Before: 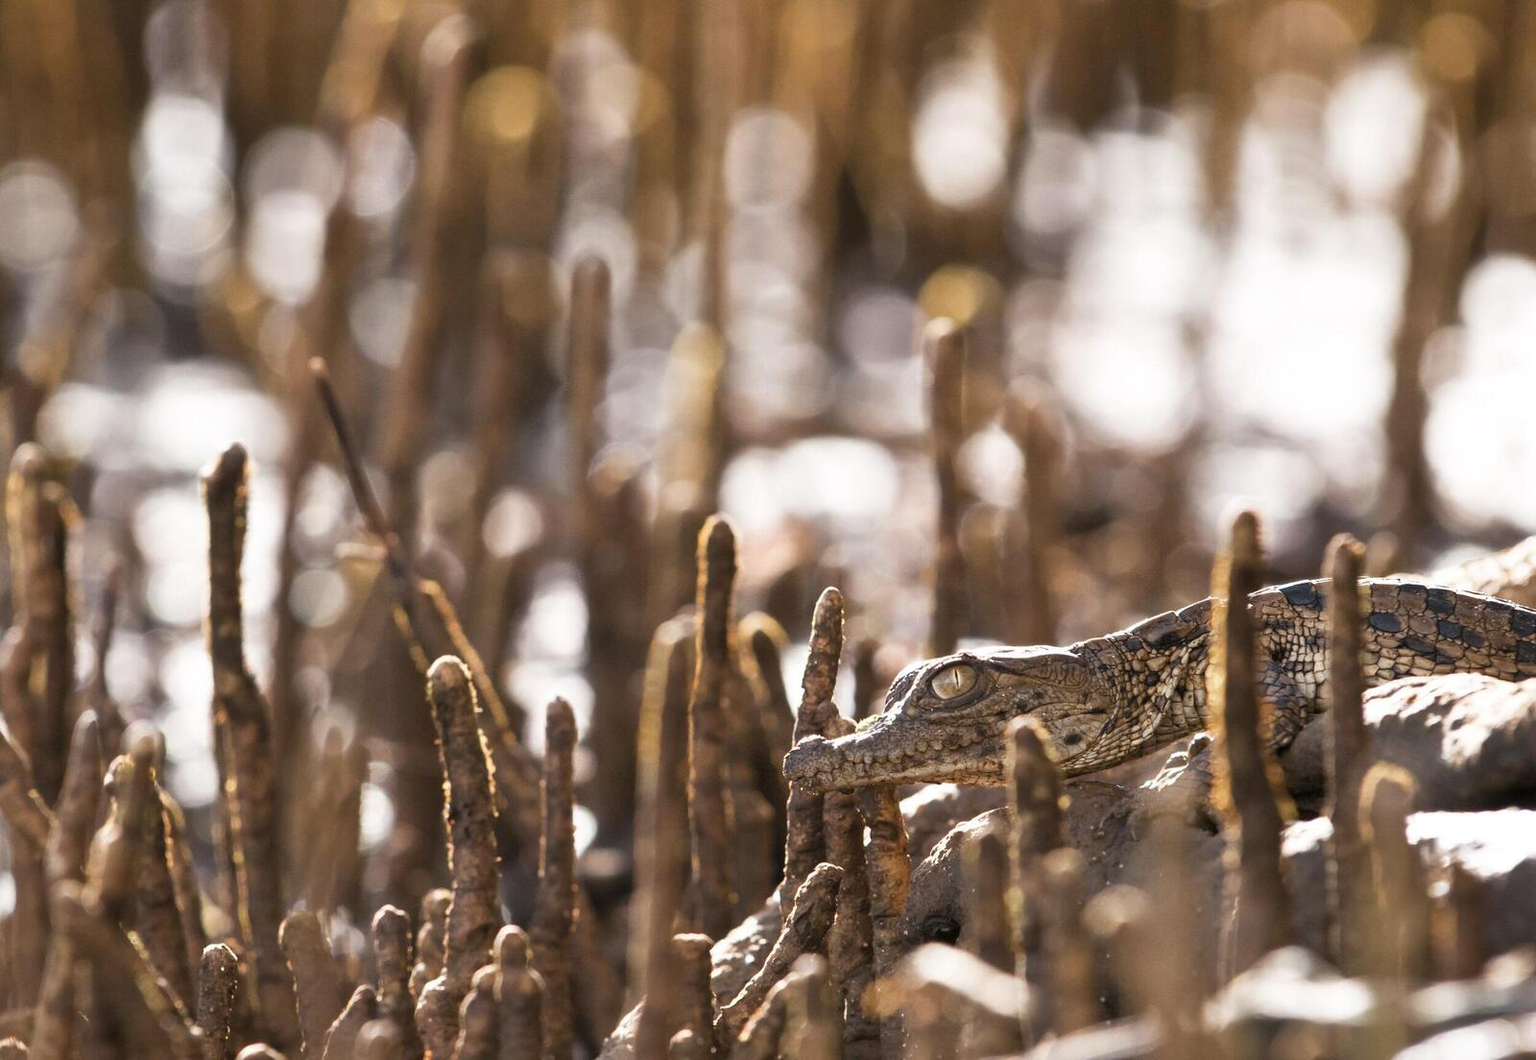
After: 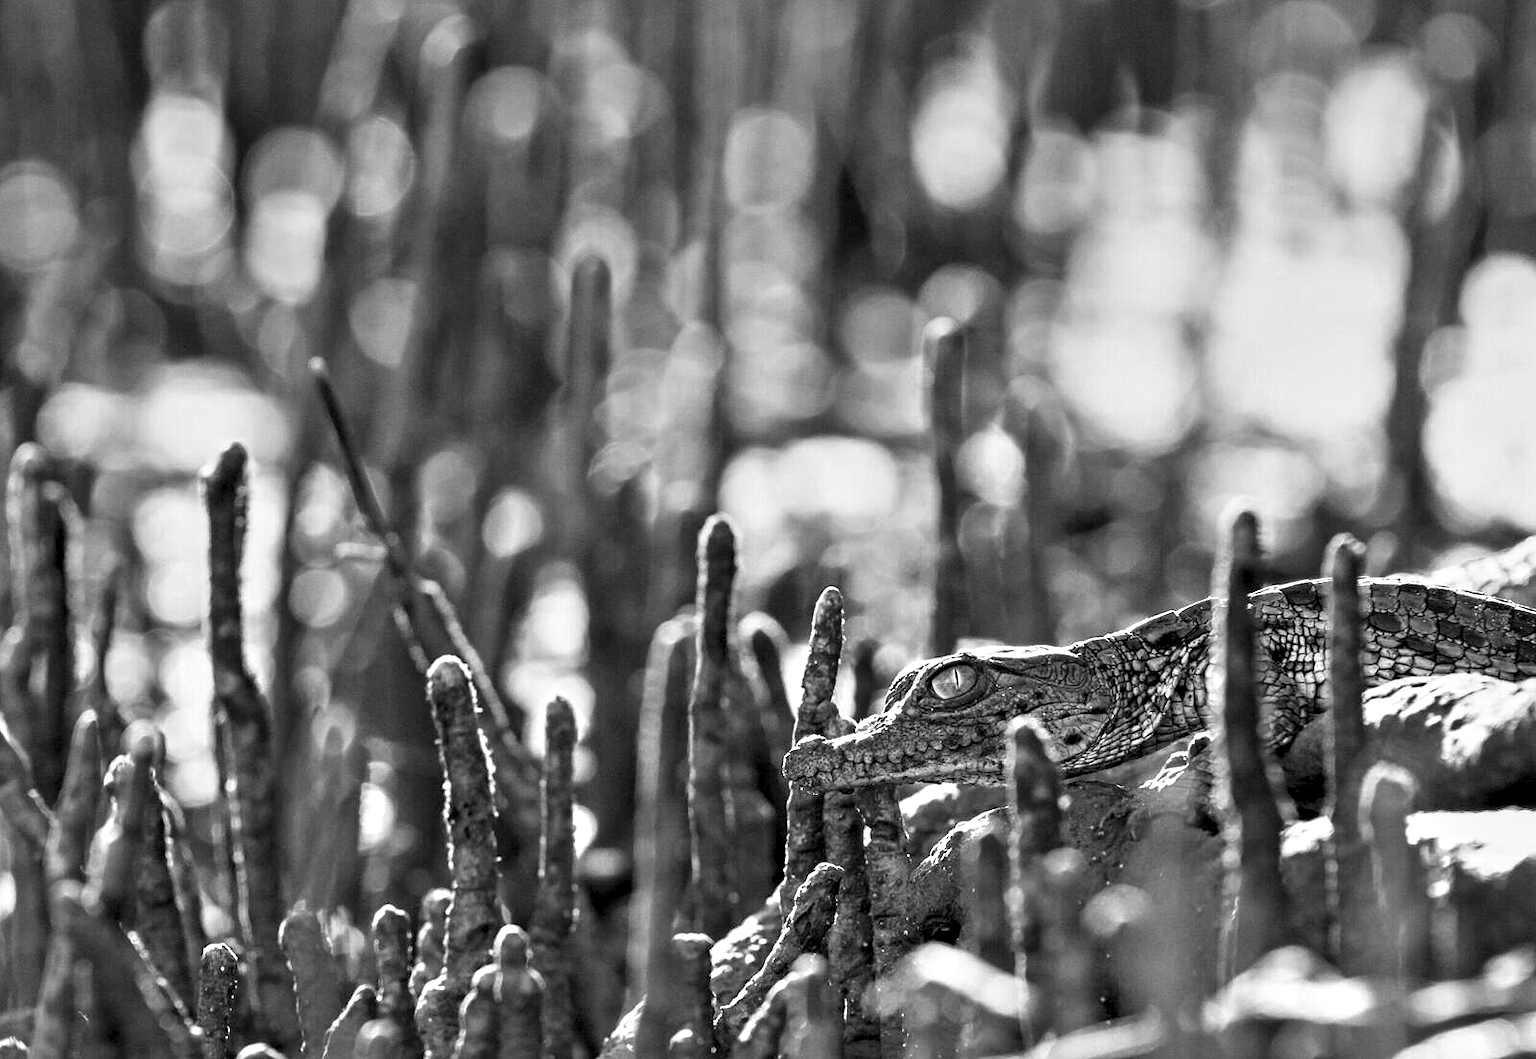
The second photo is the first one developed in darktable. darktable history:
contrast equalizer: octaves 7, y [[0.5, 0.542, 0.583, 0.625, 0.667, 0.708], [0.5 ×6], [0.5 ×6], [0 ×6], [0 ×6]]
graduated density: density 0.38 EV, hardness 21%, rotation -6.11°, saturation 32%
monochrome: a -71.75, b 75.82
levels: levels [0, 0.492, 0.984]
